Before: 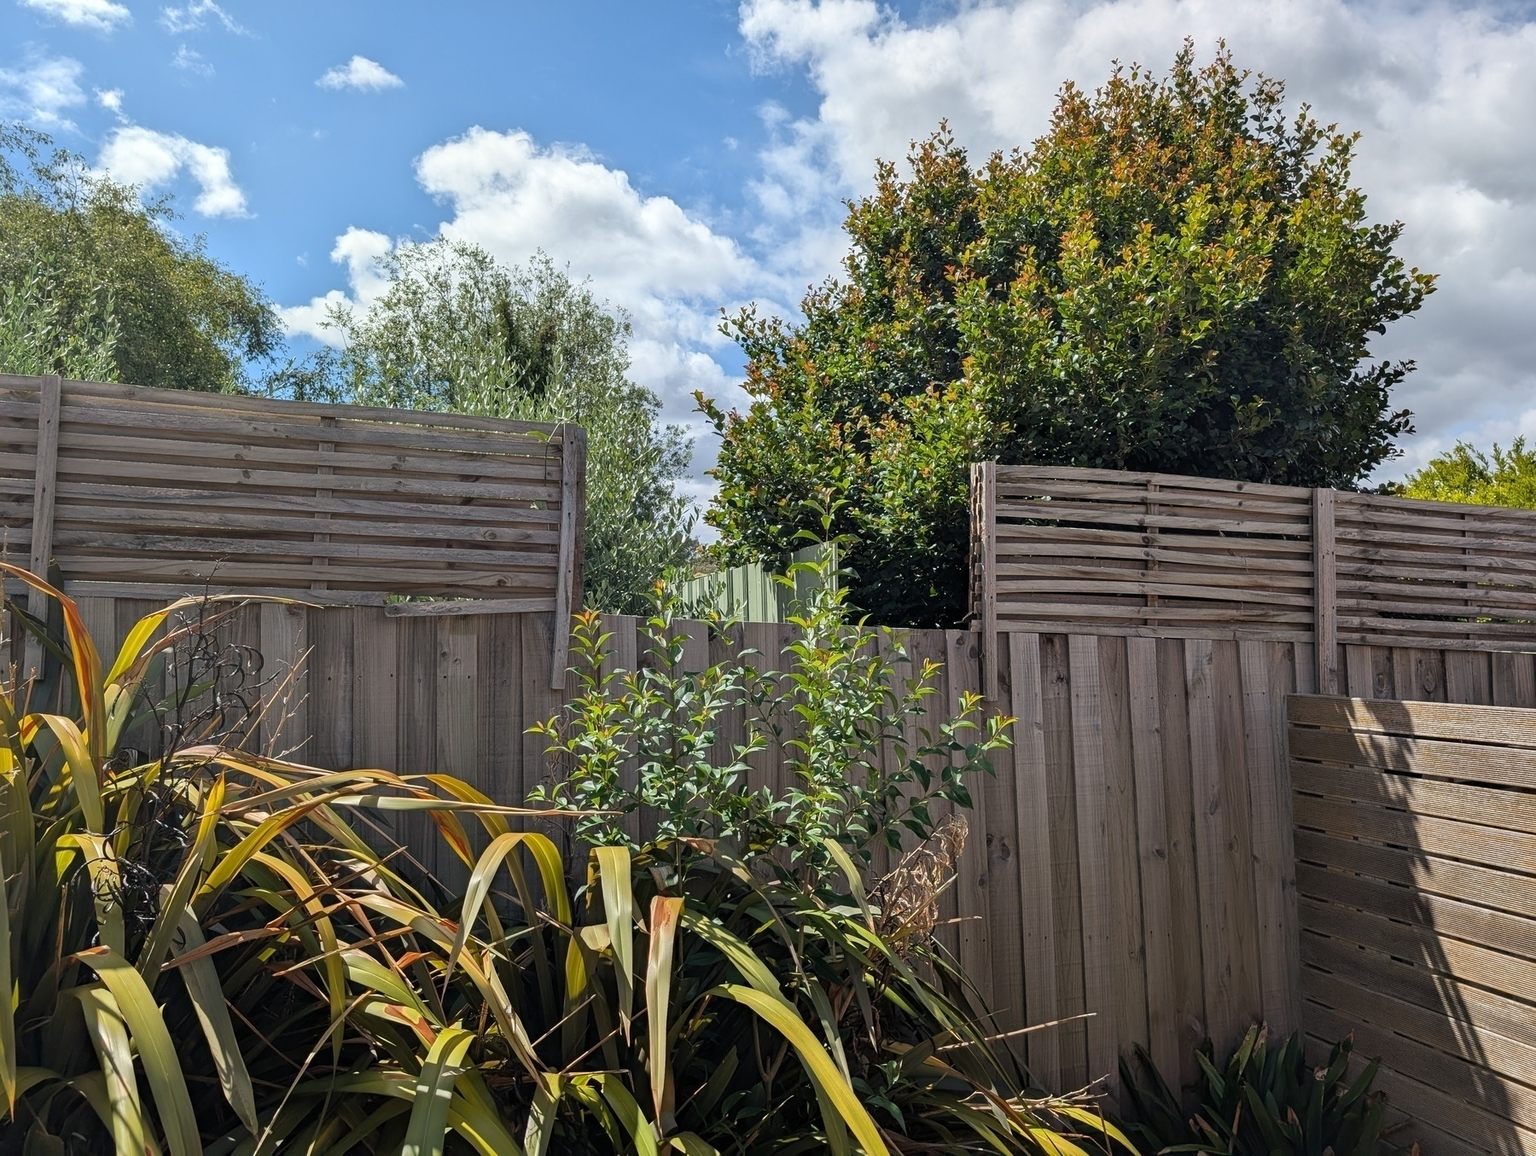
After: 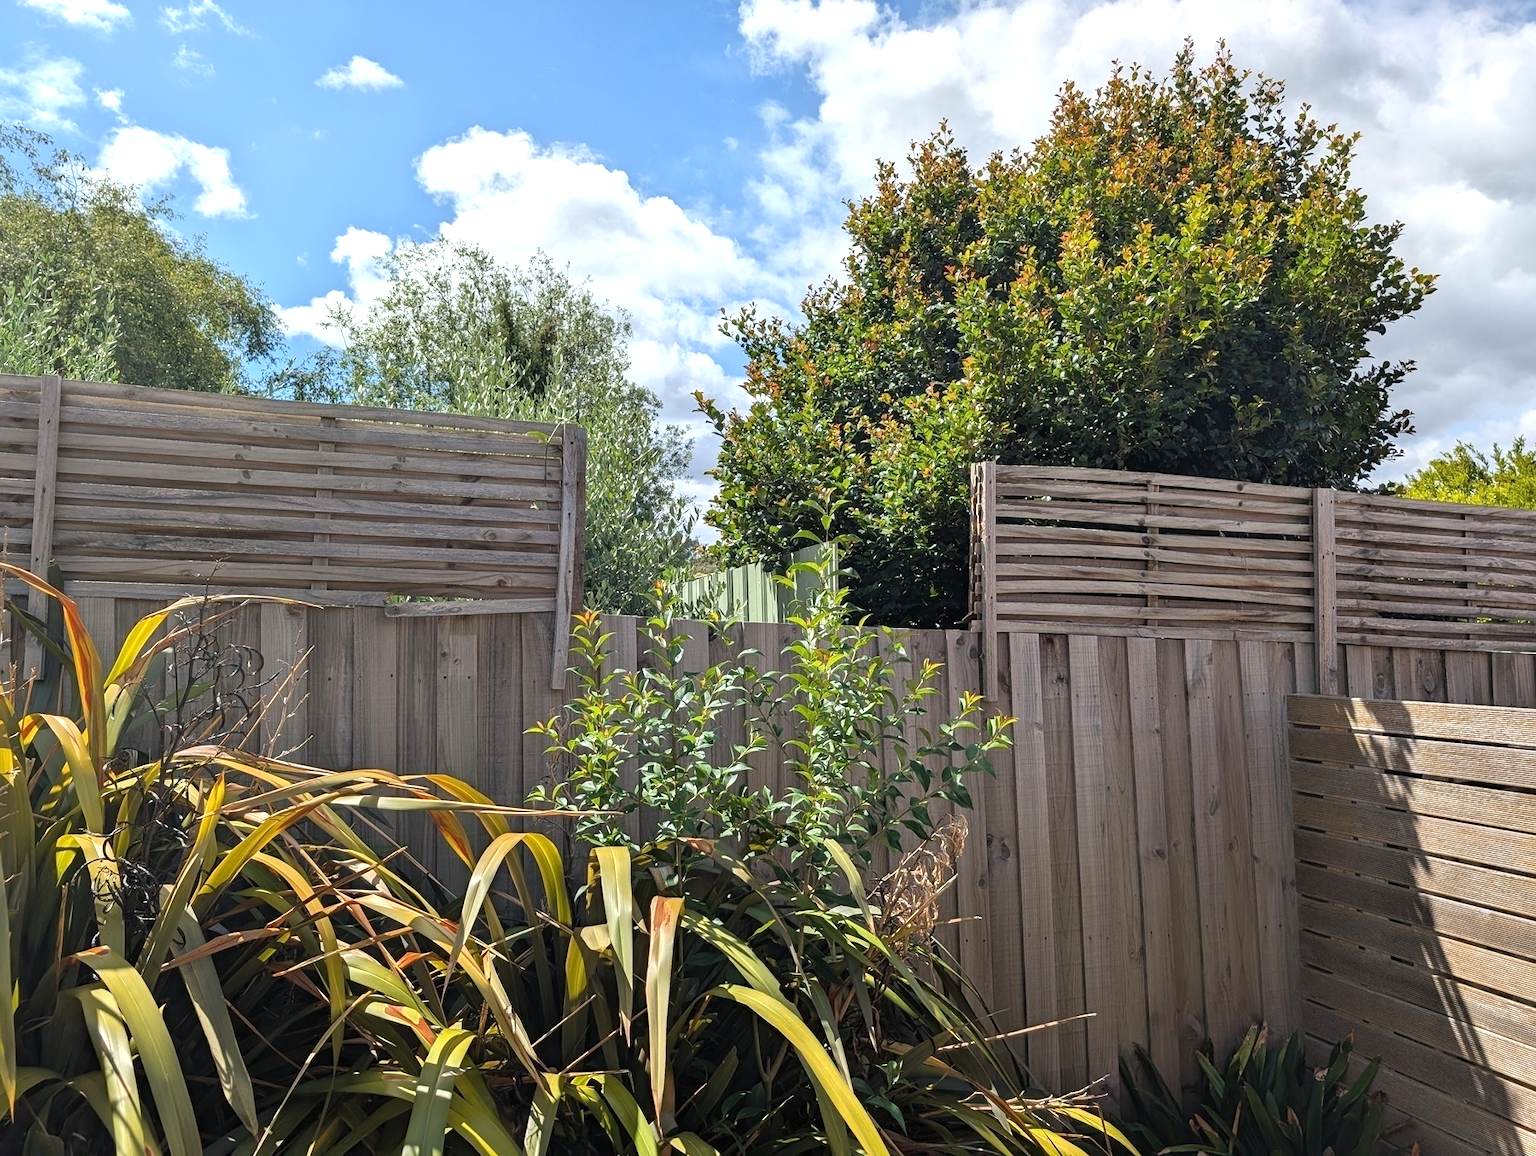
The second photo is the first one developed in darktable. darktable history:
exposure: black level correction 0, exposure 0.498 EV, compensate exposure bias true, compensate highlight preservation false
local contrast: mode bilateral grid, contrast 99, coarseness 99, detail 92%, midtone range 0.2
